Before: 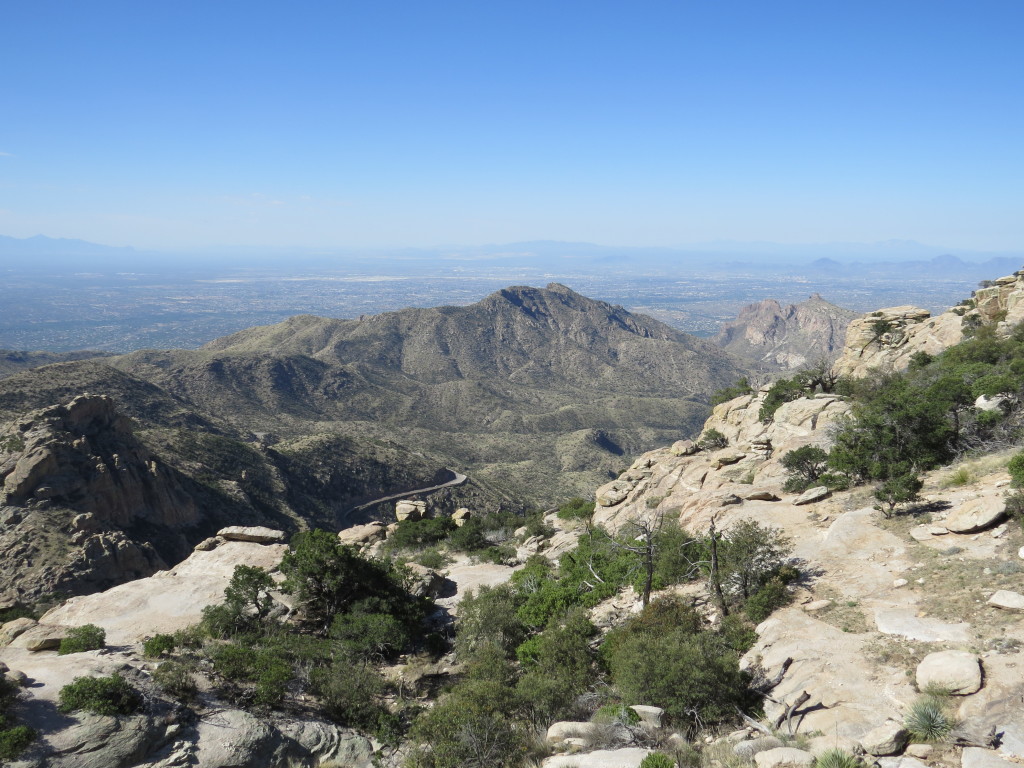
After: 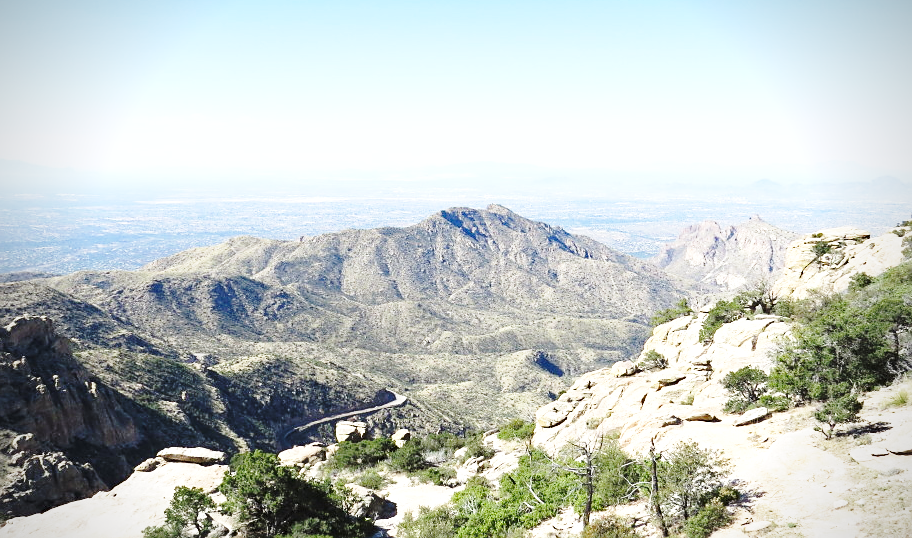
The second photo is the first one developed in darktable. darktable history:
sharpen: radius 1.485, amount 0.408, threshold 1.358
crop: left 5.891%, top 10.372%, right 3.648%, bottom 19.473%
haze removal: compatibility mode true, adaptive false
vignetting: width/height ratio 1.098
base curve: curves: ch0 [(0, 0) (0.032, 0.037) (0.105, 0.228) (0.435, 0.76) (0.856, 0.983) (1, 1)], preserve colors none
exposure: black level correction 0, exposure 0.696 EV, compensate highlight preservation false
